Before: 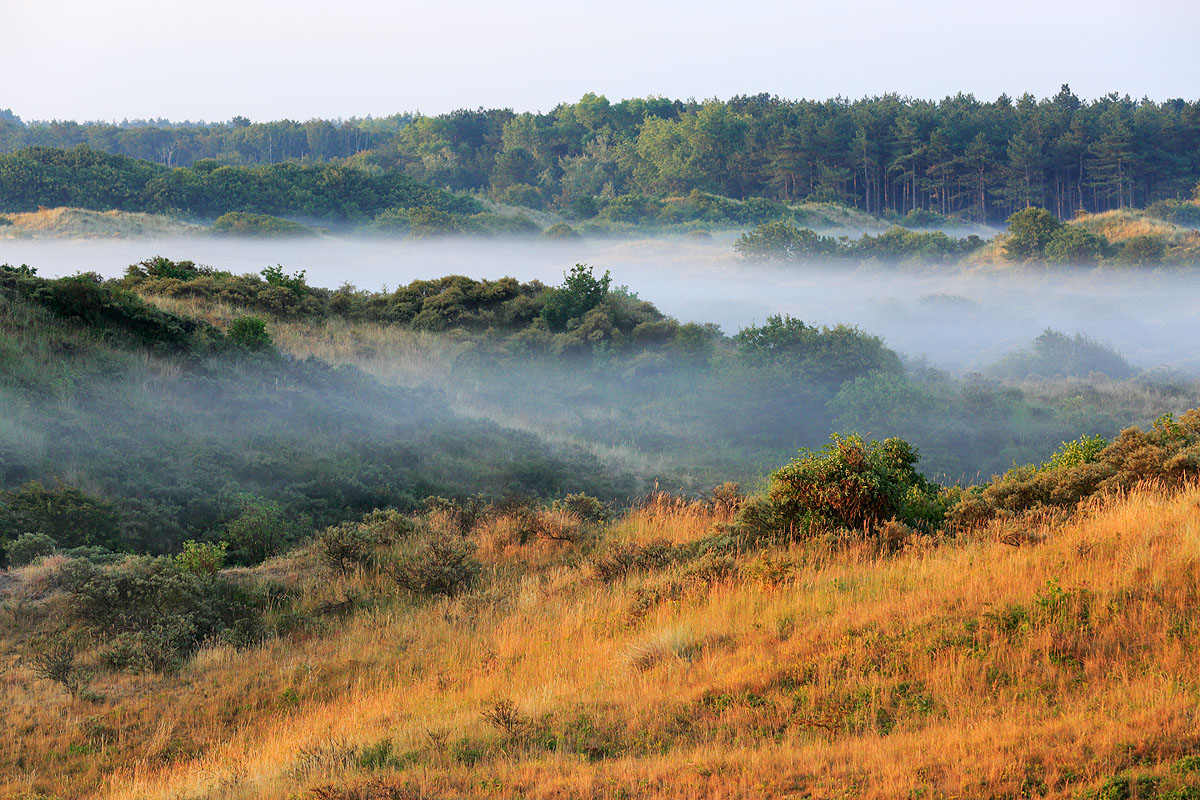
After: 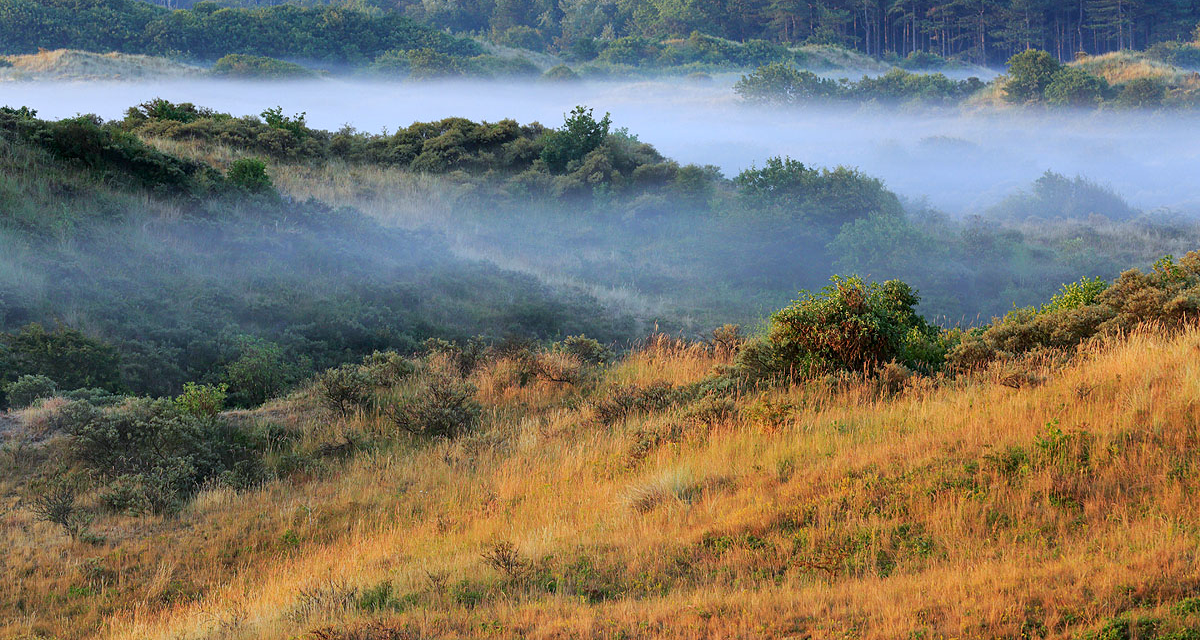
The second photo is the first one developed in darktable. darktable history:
white balance: red 0.931, blue 1.11
crop and rotate: top 19.998%
